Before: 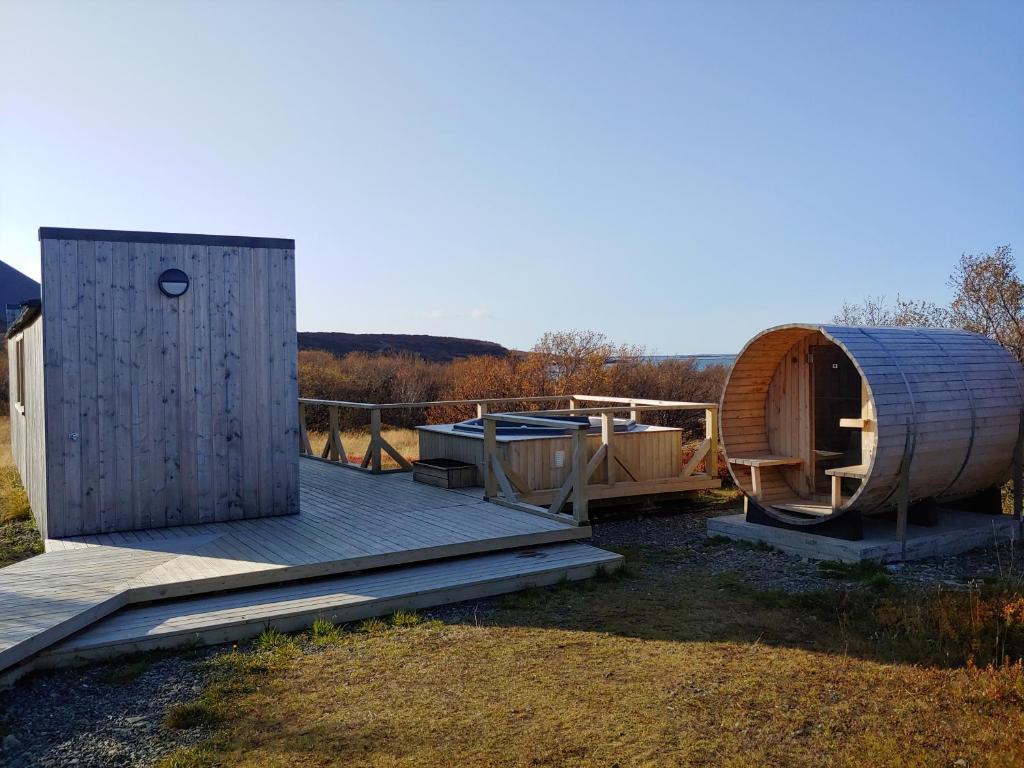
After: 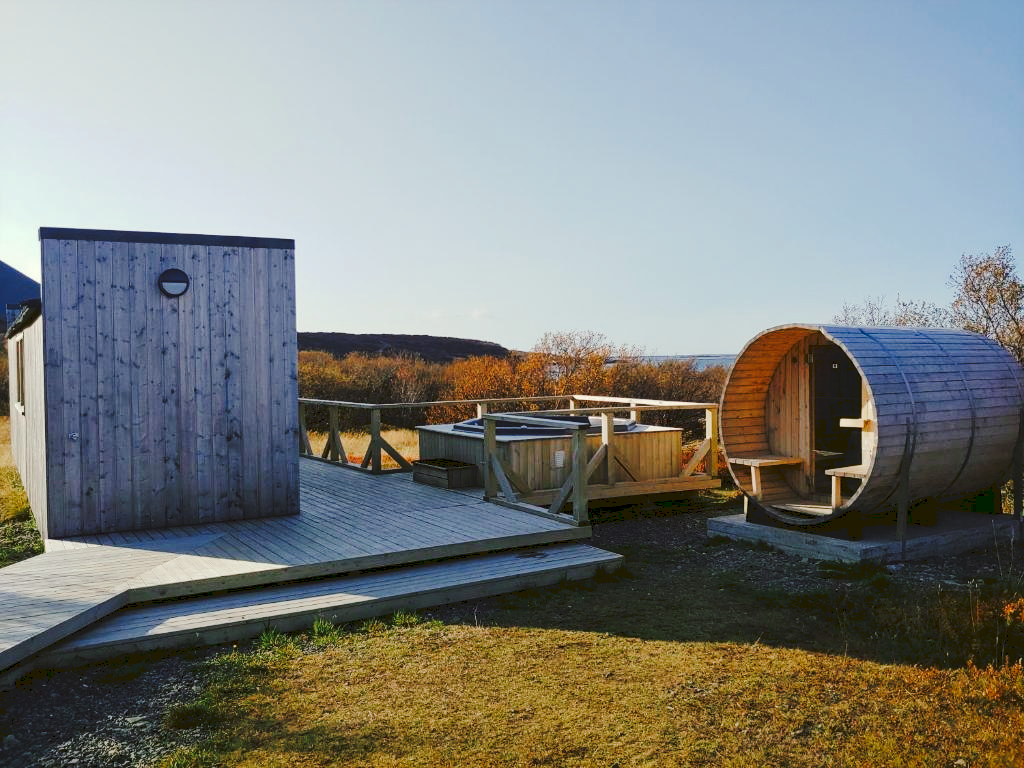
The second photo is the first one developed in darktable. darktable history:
tone curve: curves: ch0 [(0, 0) (0.003, 0.096) (0.011, 0.097) (0.025, 0.096) (0.044, 0.099) (0.069, 0.109) (0.1, 0.129) (0.136, 0.149) (0.177, 0.176) (0.224, 0.22) (0.277, 0.288) (0.335, 0.385) (0.399, 0.49) (0.468, 0.581) (0.543, 0.661) (0.623, 0.729) (0.709, 0.79) (0.801, 0.849) (0.898, 0.912) (1, 1)], preserve colors none
color look up table: target L [95.99, 89.52, 90.52, 84.75, 68.88, 64.39, 66.36, 52.6, 45.39, 44.62, 37.91, 34.5, 15.2, 200.56, 83.88, 82.56, 79.09, 66.99, 71.13, 57.03, 49.43, 49.51, 47.63, 47.18, 47.65, 30.86, 32.1, 30.51, 81.78, 60.96, 65.57, 72.14, 55.67, 50.37, 49.65, 46.13, 40.39, 32.86, 31.18, 24.4, 11.36, 2.493, 86.45, 86.34, 78.42, 59.19, 50.08, 40.92, 10.66], target a [-10.93, -29.41, -24.54, -42.96, -40.49, -37.24, -6.824, -50.07, -33.74, -18.45, -28.97, -23.44, -30.76, 0, 11.15, -0.783, 11.46, 40.22, 6.664, 59.49, 4.769, 32.69, 43.46, 72.17, 65.8, 3.991, 21.16, 37.28, 25.67, 7.306, 18.59, 51.13, 72.2, 43.75, 2.182, 62.76, 42.59, 33.92, 18.3, 6.164, 23.14, 15.85, -47.33, -24.98, -44.17, -22.33, -16.84, -15.58, -14.57], target b [29.71, 44.06, 21.72, 21.41, 6.258, 41.66, 25.07, 38.16, 16.9, 4.112, 29.78, 22.08, 25.45, 0, 27.3, 60.97, 80.16, 60.42, 8.179, 32.95, 43.71, 29.83, 49.06, 26.3, 57.91, 6.124, 54.43, 42.53, -8.774, -19.2, -37.03, -27.29, -1.604, 3.551, -5.043, -25.95, -53.81, -19.17, -65.82, -29.94, -38.69, 3.638, -2.095, -6.778, -17.85, -12.42, -39.5, -18.67, 4.436], num patches 49
